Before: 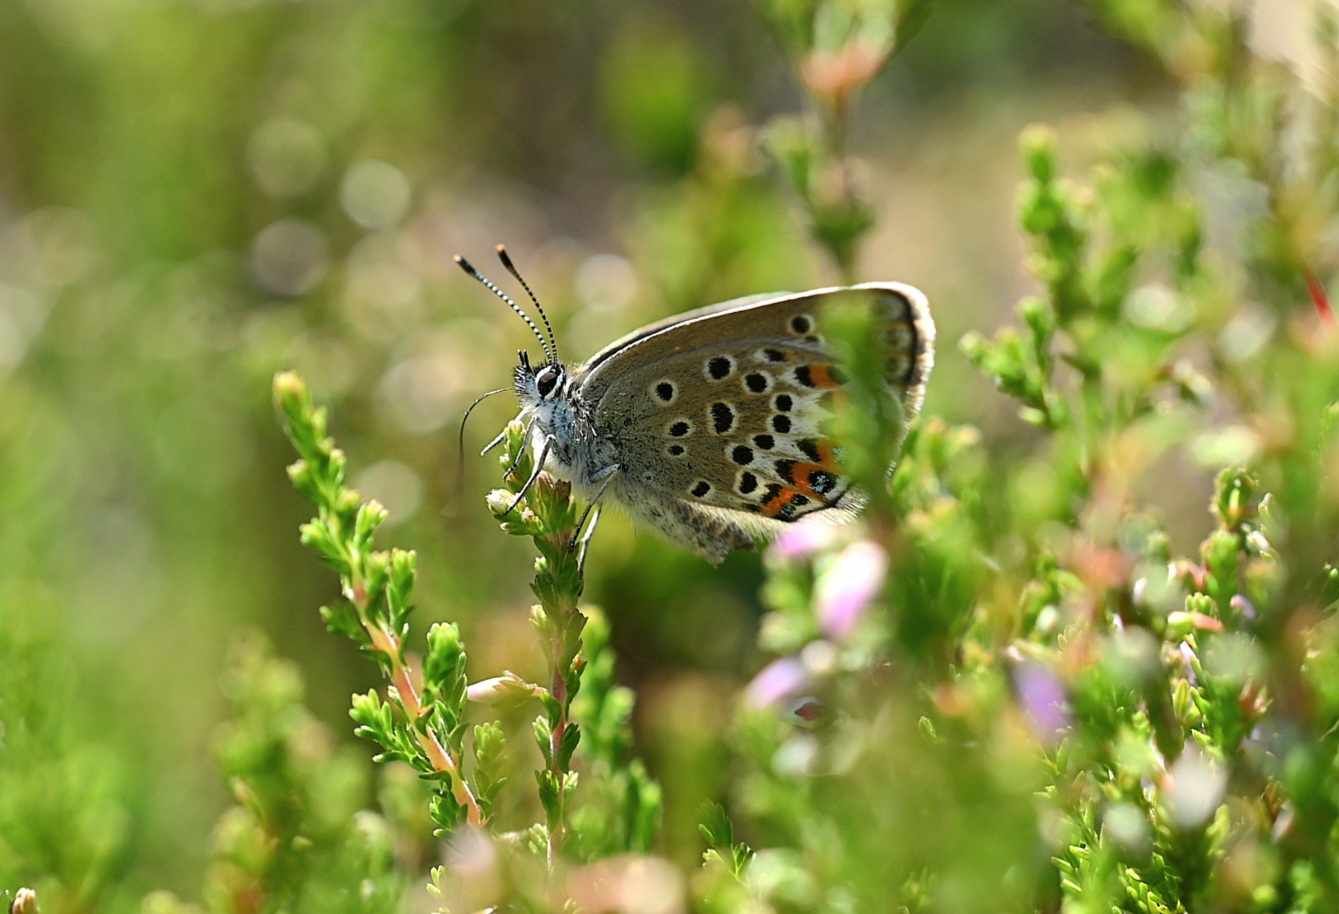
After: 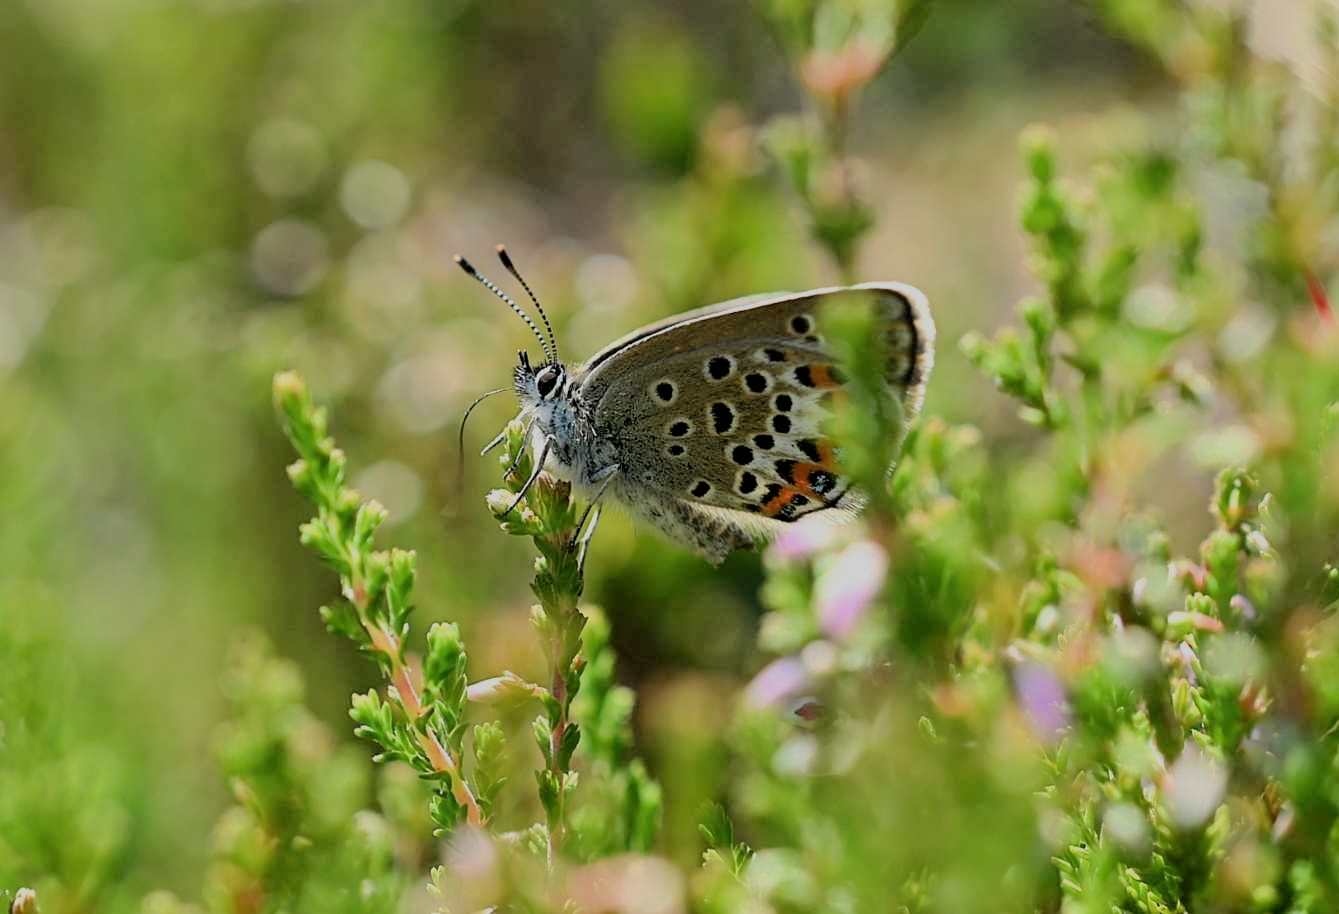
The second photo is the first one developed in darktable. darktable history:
exposure: black level correction 0.001, compensate highlight preservation false
filmic rgb: black relative exposure -7.32 EV, white relative exposure 5.09 EV, hardness 3.2
